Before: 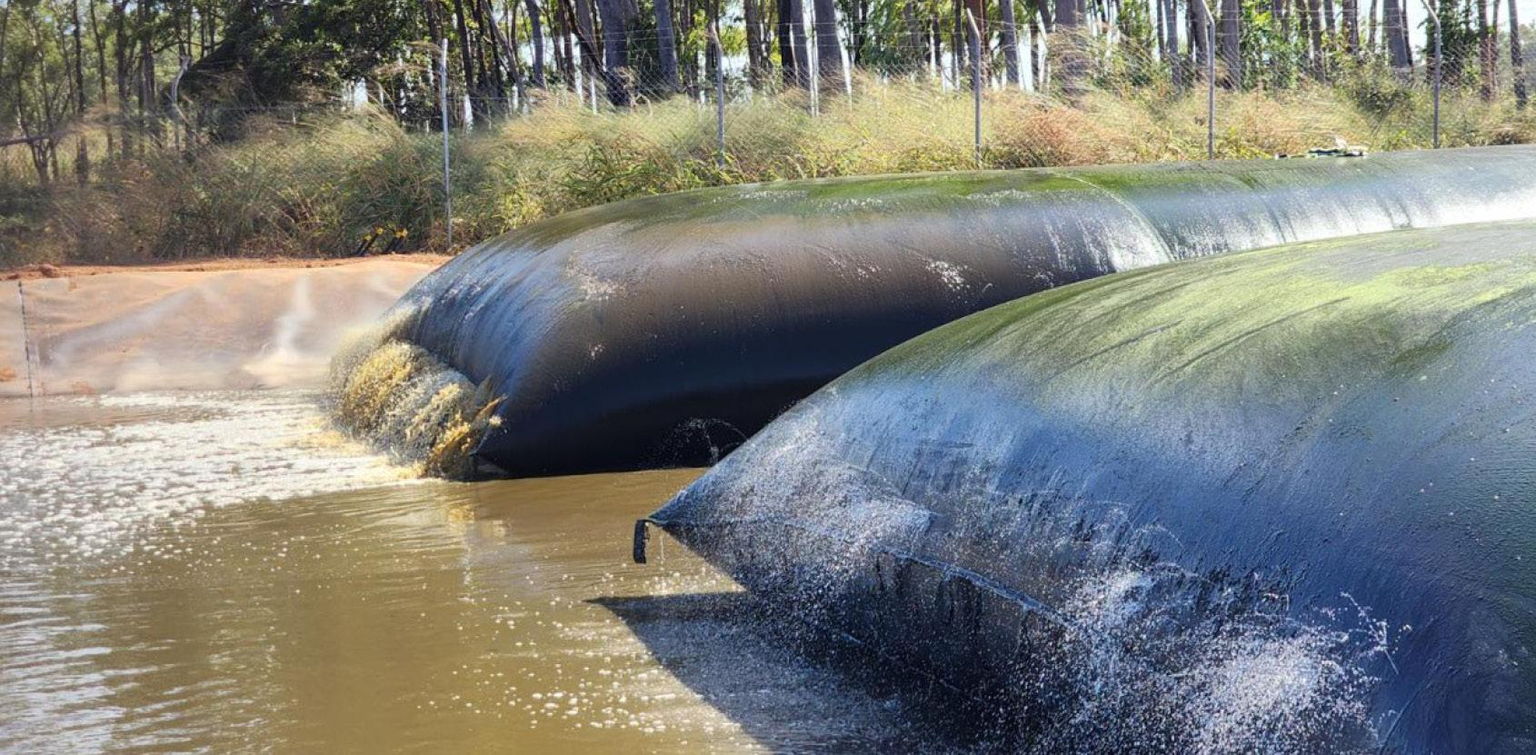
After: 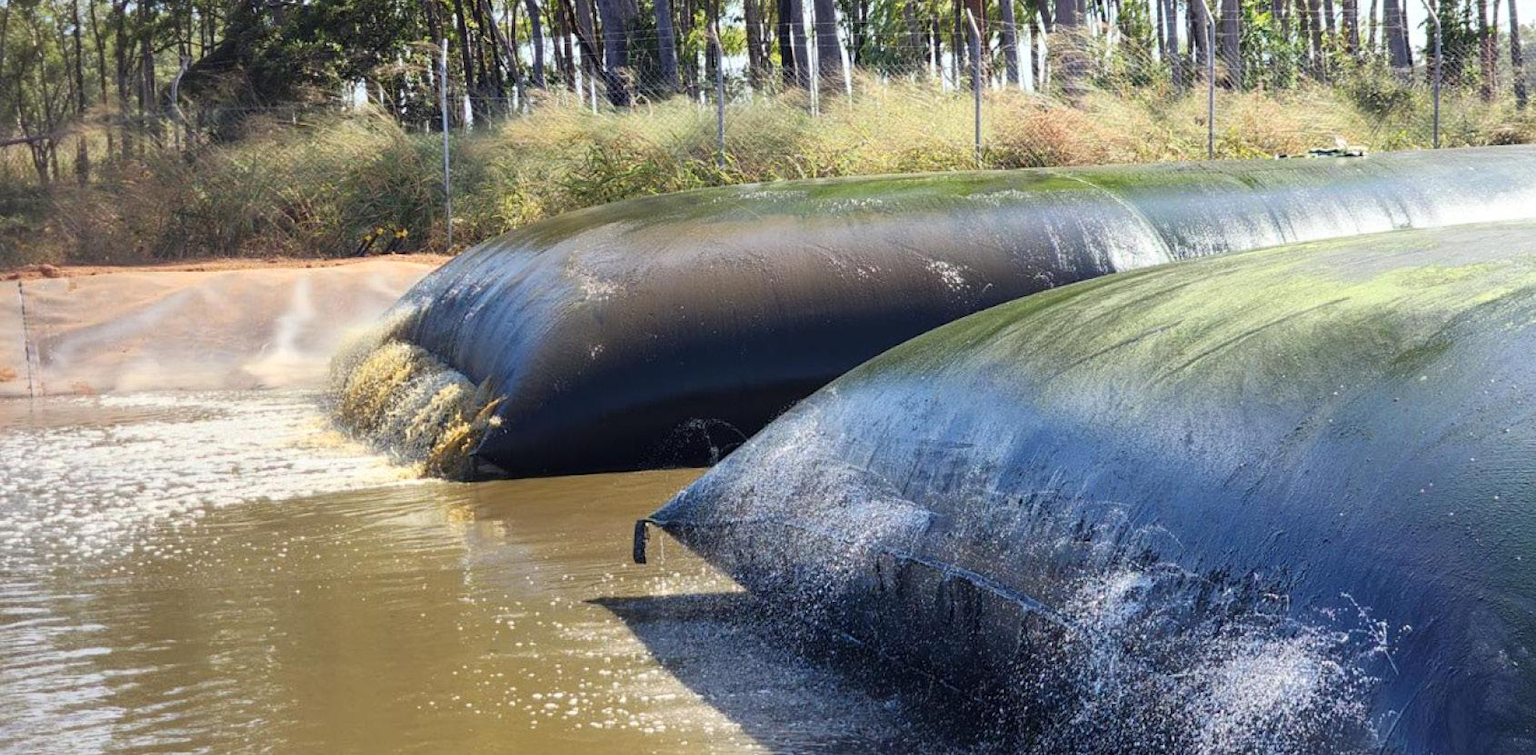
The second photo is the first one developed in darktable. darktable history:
shadows and highlights: shadows -0.791, highlights 39.81
